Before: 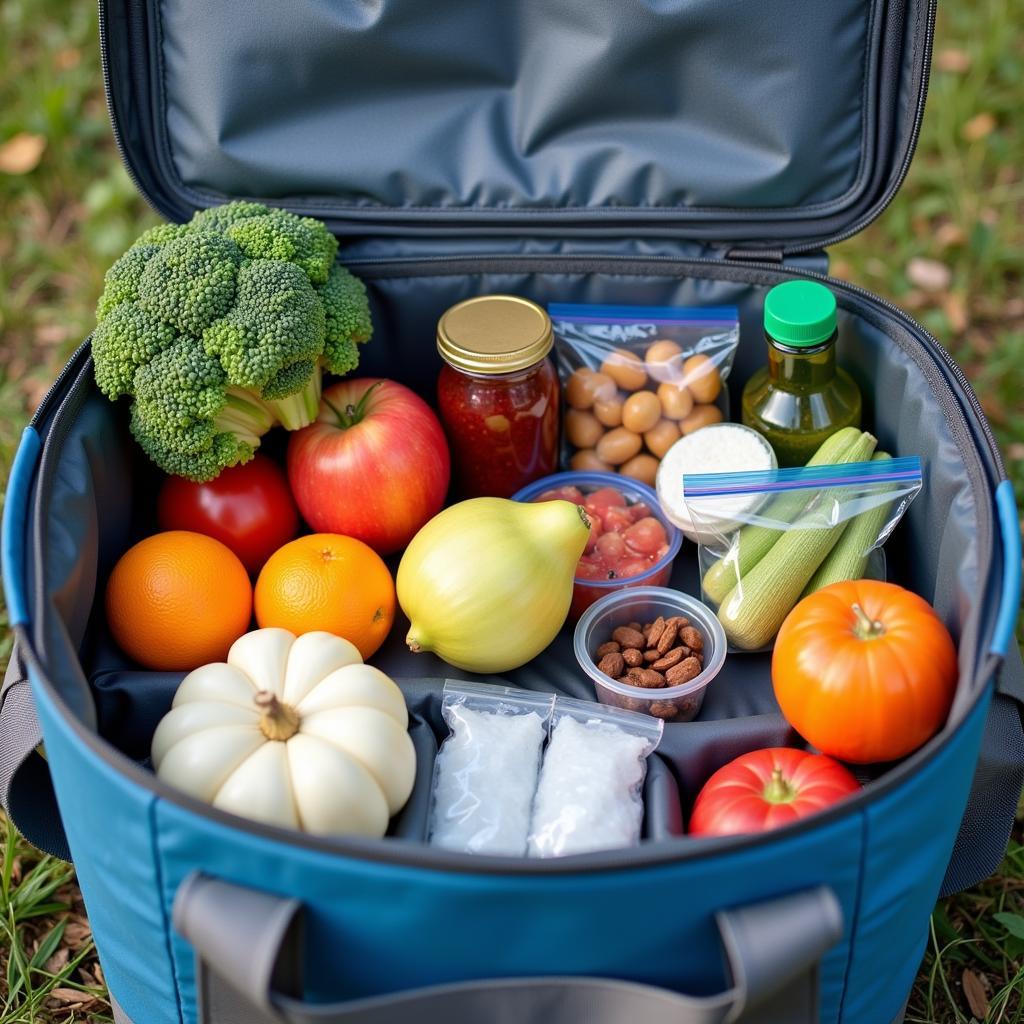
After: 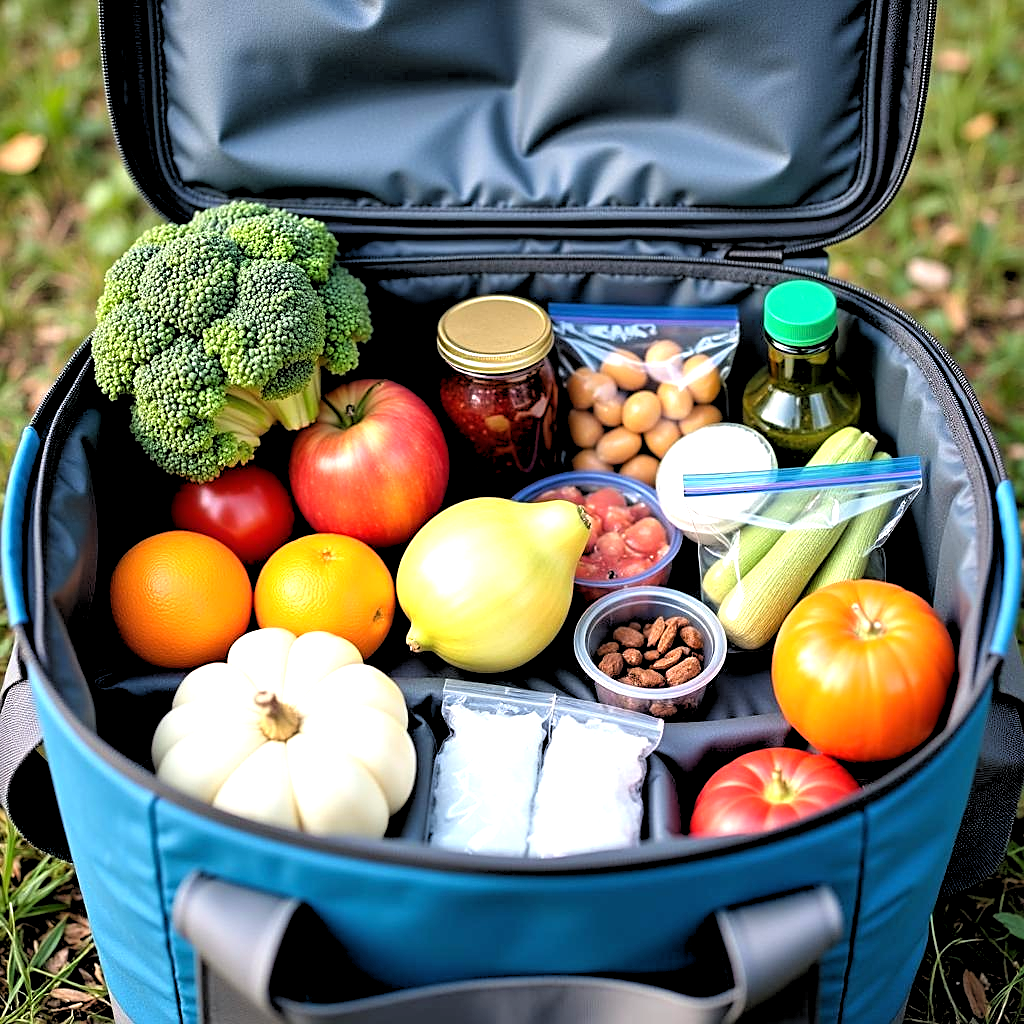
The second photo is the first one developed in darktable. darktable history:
exposure: black level correction 0, exposure 0.7 EV, compensate exposure bias true, compensate highlight preservation false
sharpen: on, module defaults
rgb levels: levels [[0.034, 0.472, 0.904], [0, 0.5, 1], [0, 0.5, 1]]
